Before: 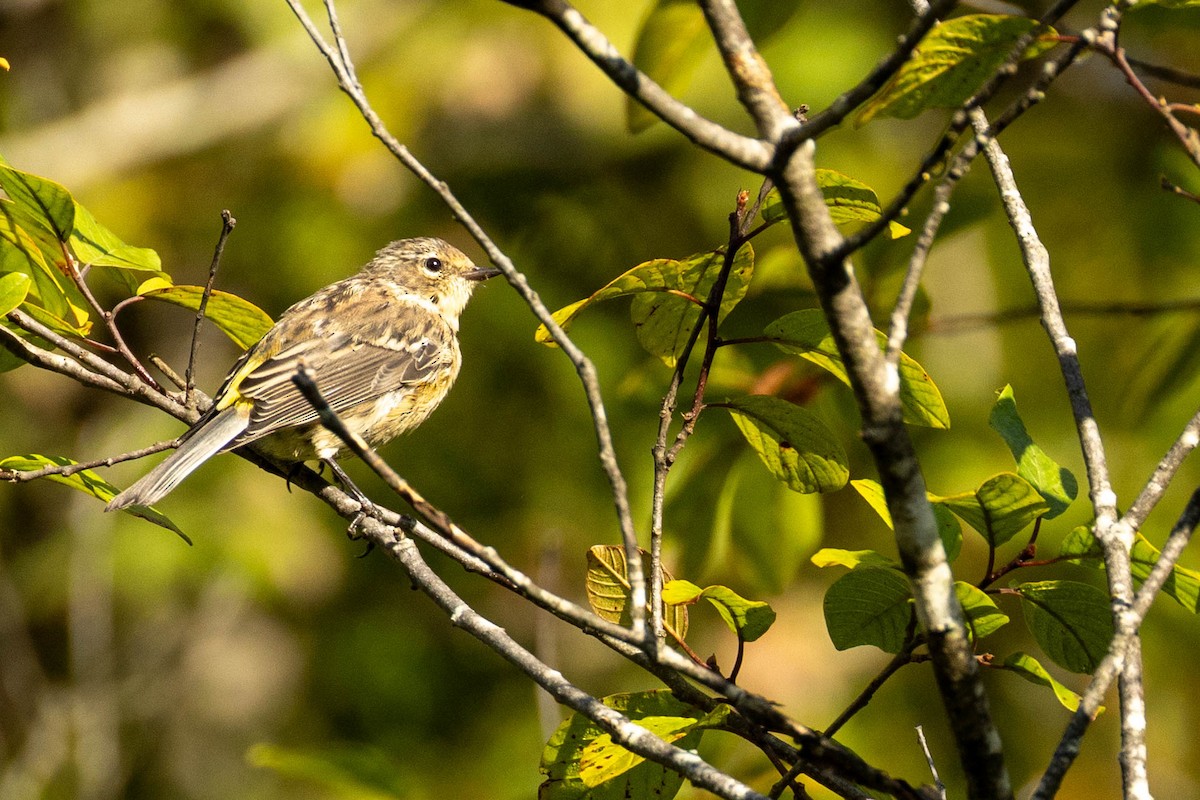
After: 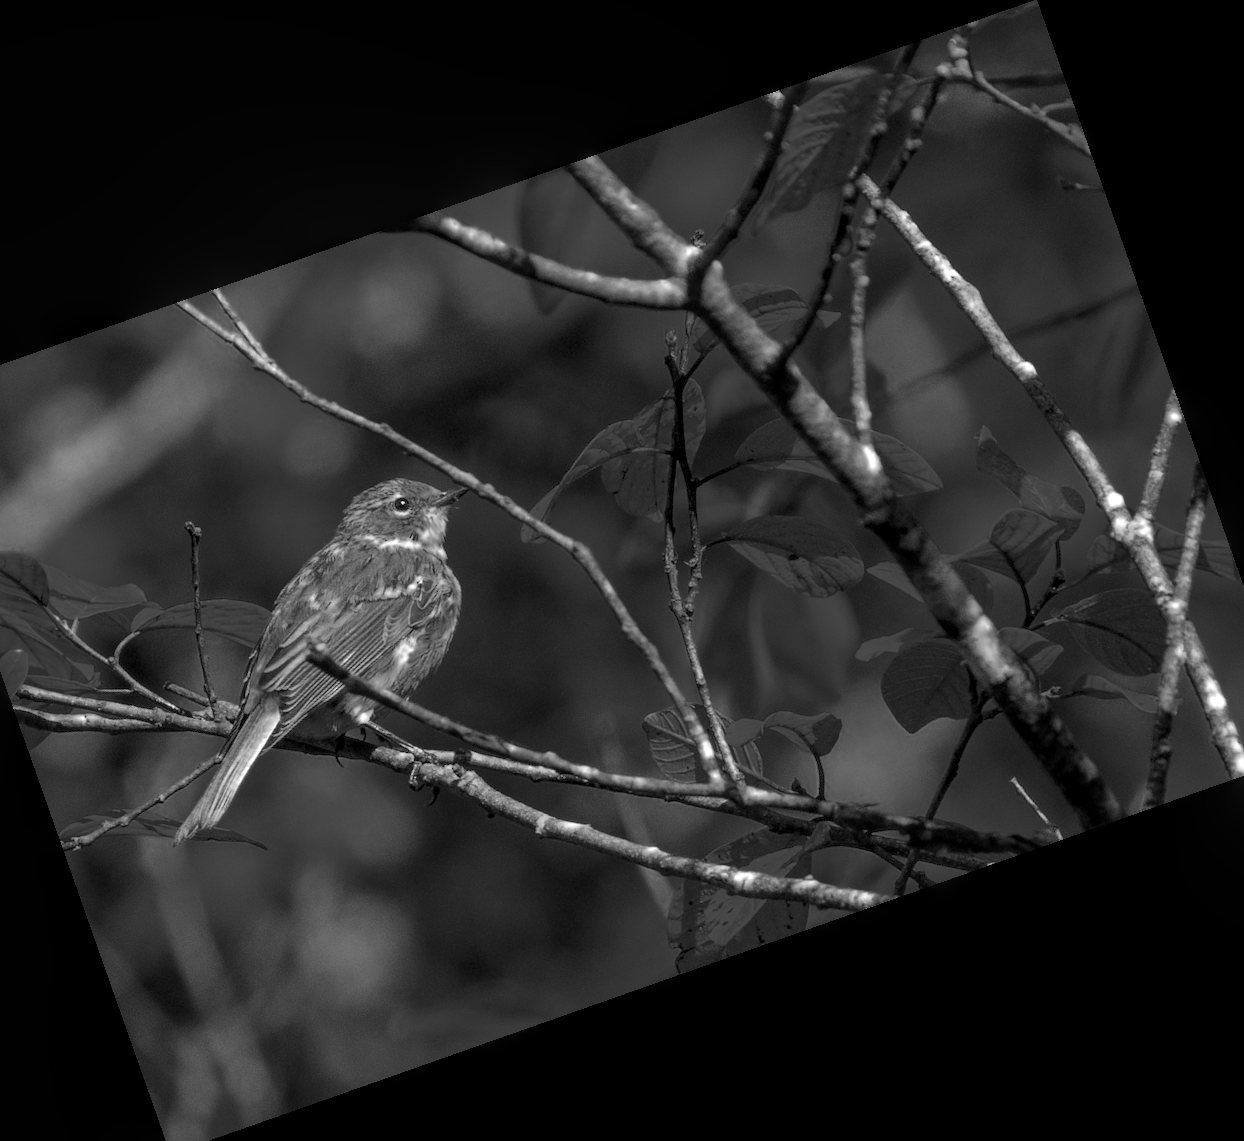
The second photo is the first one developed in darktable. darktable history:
color zones: curves: ch0 [(0.287, 0.048) (0.493, 0.484) (0.737, 0.816)]; ch1 [(0, 0) (0.143, 0) (0.286, 0) (0.429, 0) (0.571, 0) (0.714, 0) (0.857, 0)]
exposure: exposure 0.178 EV, compensate exposure bias true, compensate highlight preservation false
local contrast: on, module defaults
crop and rotate: angle 19.43°, left 6.812%, right 4.125%, bottom 1.087%
